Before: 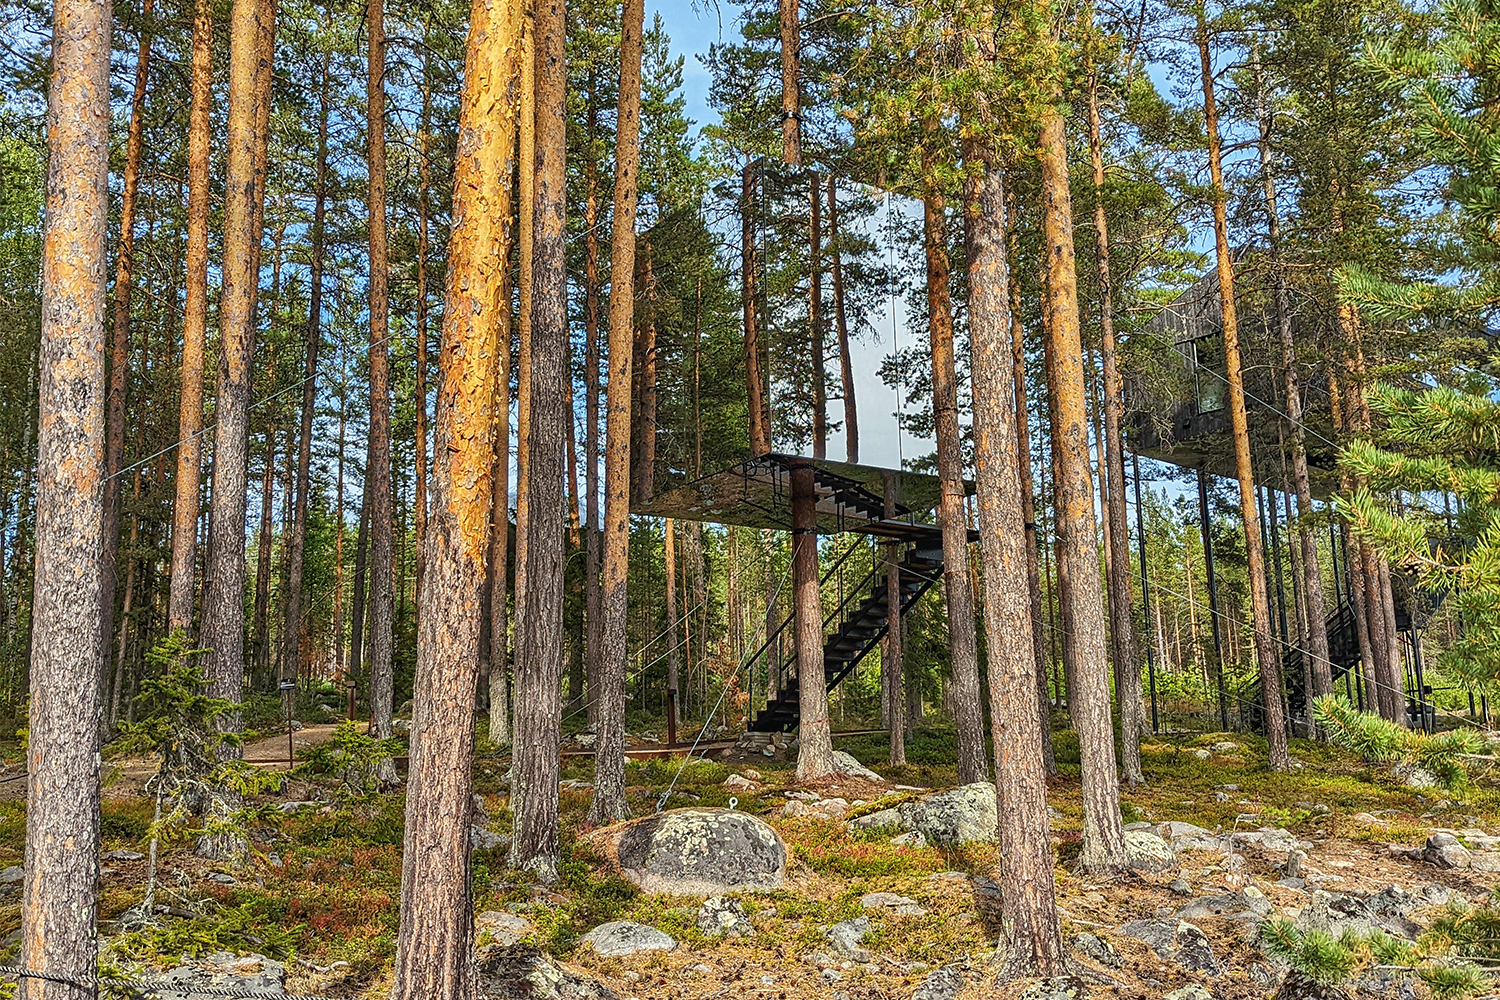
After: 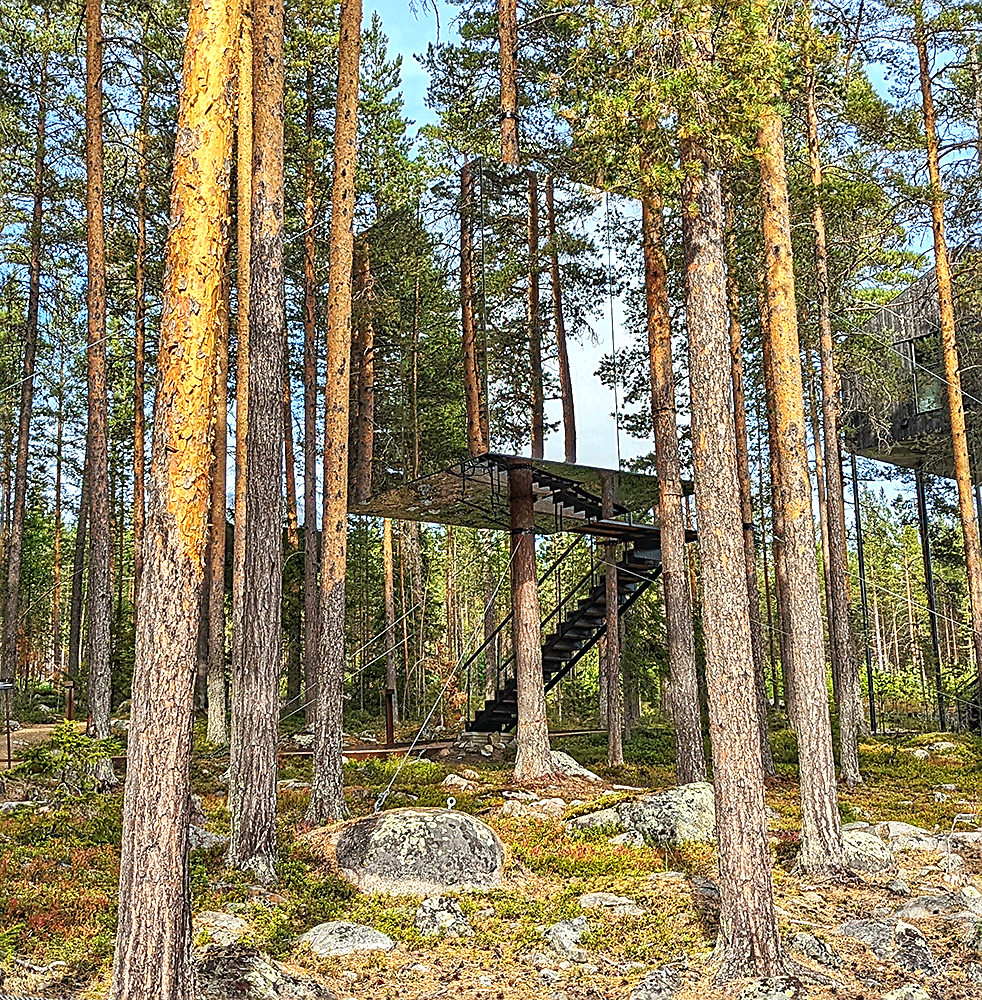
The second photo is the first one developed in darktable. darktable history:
sharpen: amount 0.493
crop and rotate: left 18.81%, right 15.719%
exposure: black level correction 0, exposure 0.499 EV, compensate highlight preservation false
